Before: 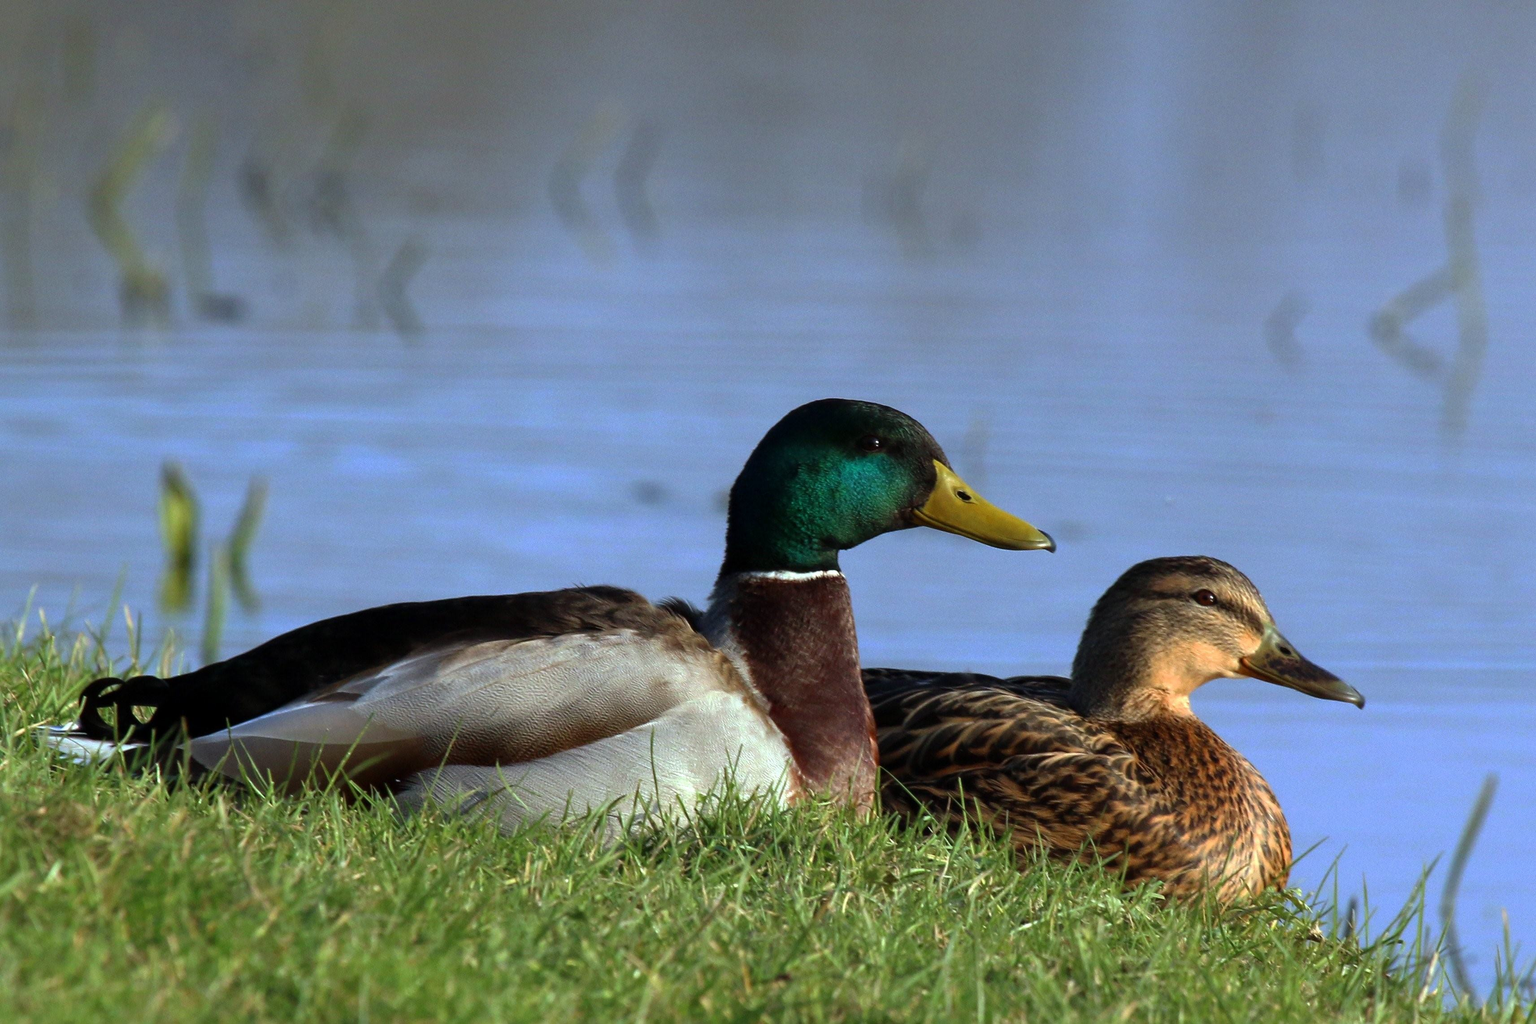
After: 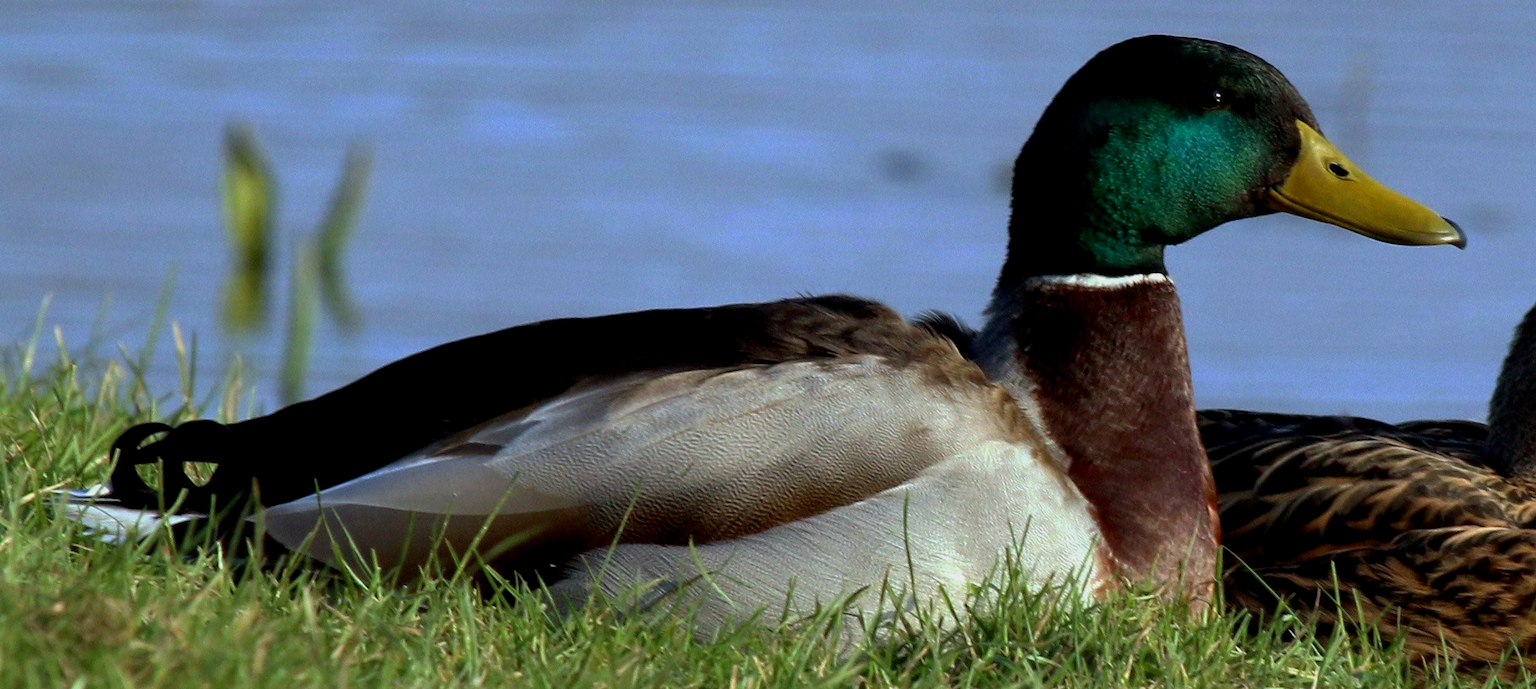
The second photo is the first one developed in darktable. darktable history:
exposure: black level correction 0.006, exposure -0.226 EV, compensate highlight preservation false
crop: top 36.498%, right 27.964%, bottom 14.995%
